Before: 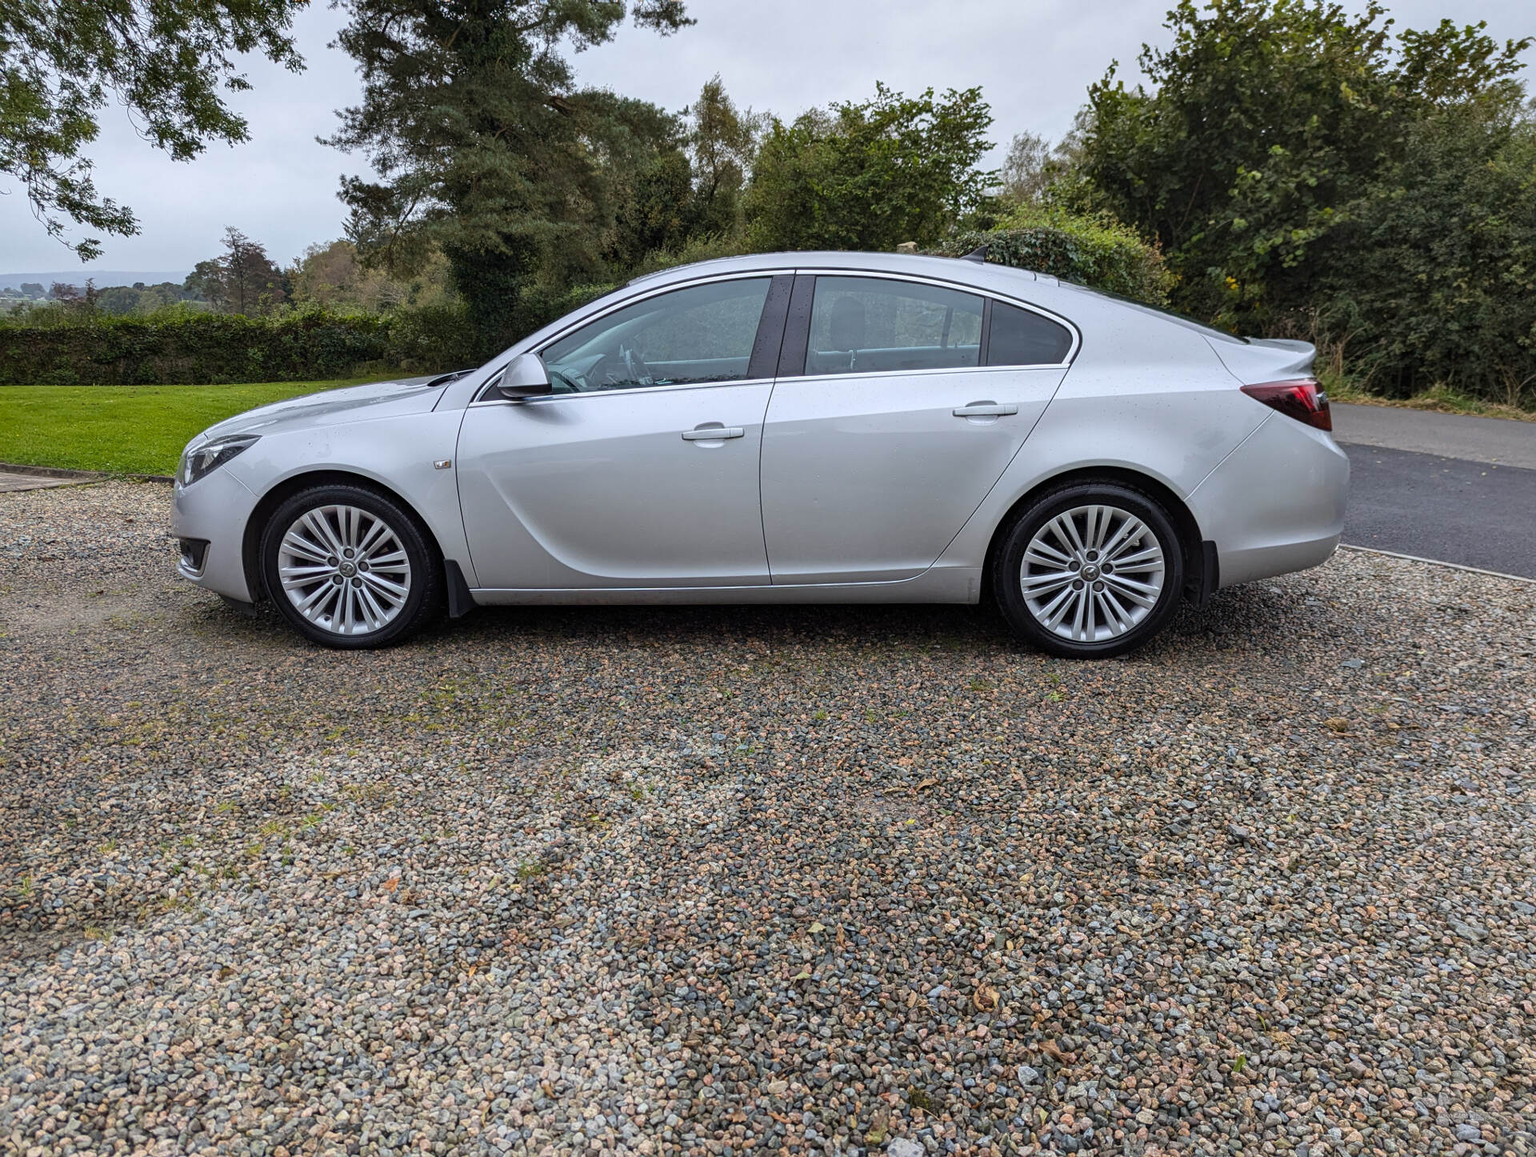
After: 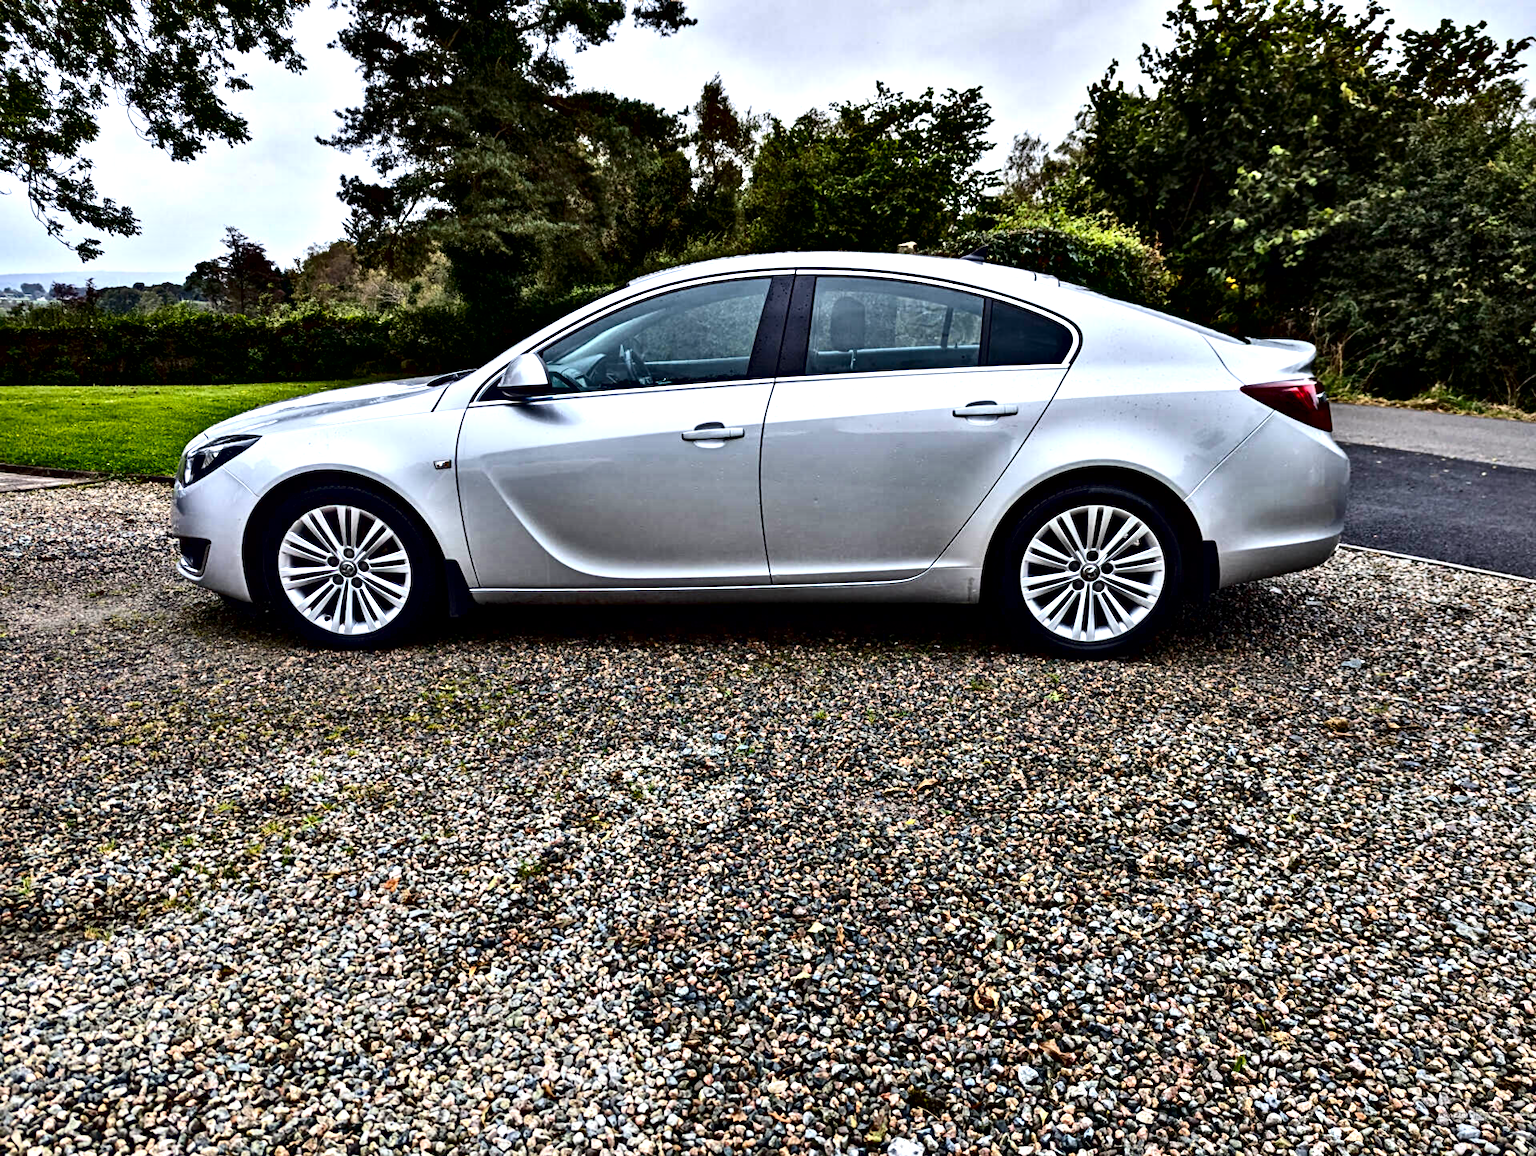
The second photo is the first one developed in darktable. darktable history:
contrast equalizer: octaves 7, y [[0.48, 0.654, 0.731, 0.706, 0.772, 0.382], [0.55 ×6], [0 ×6], [0 ×6], [0 ×6]]
contrast brightness saturation: contrast 0.192, brightness -0.101, saturation 0.213
